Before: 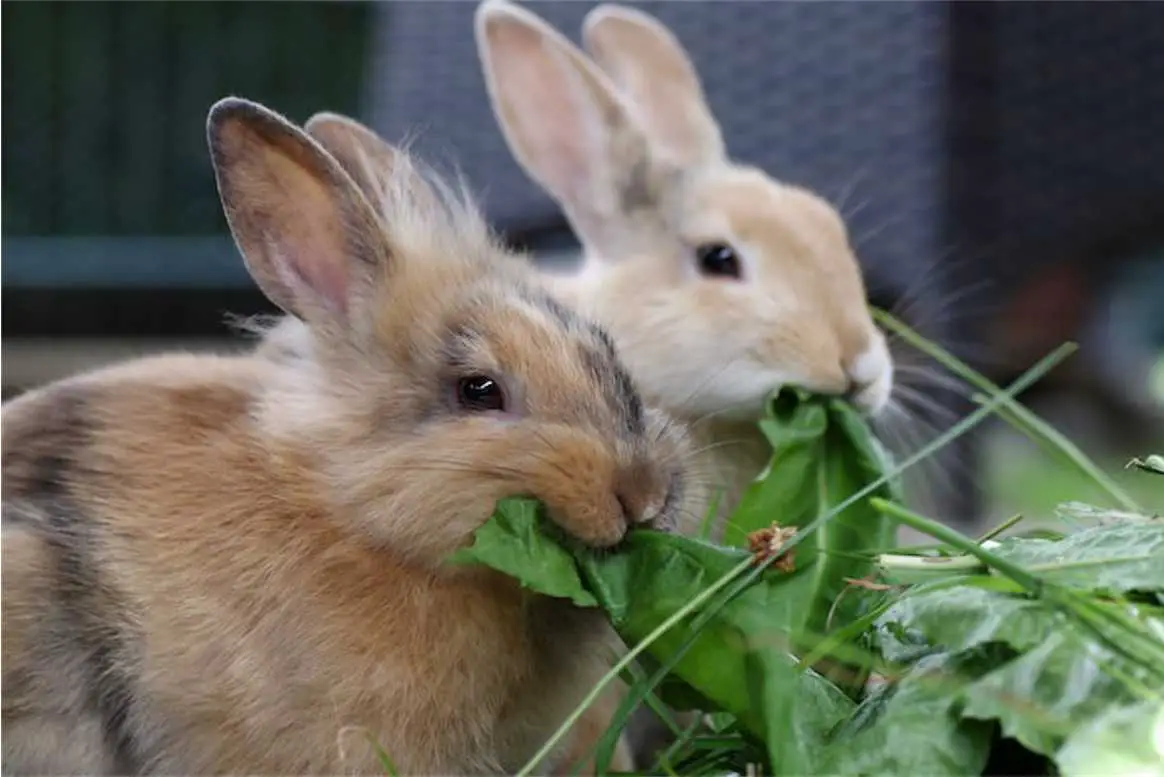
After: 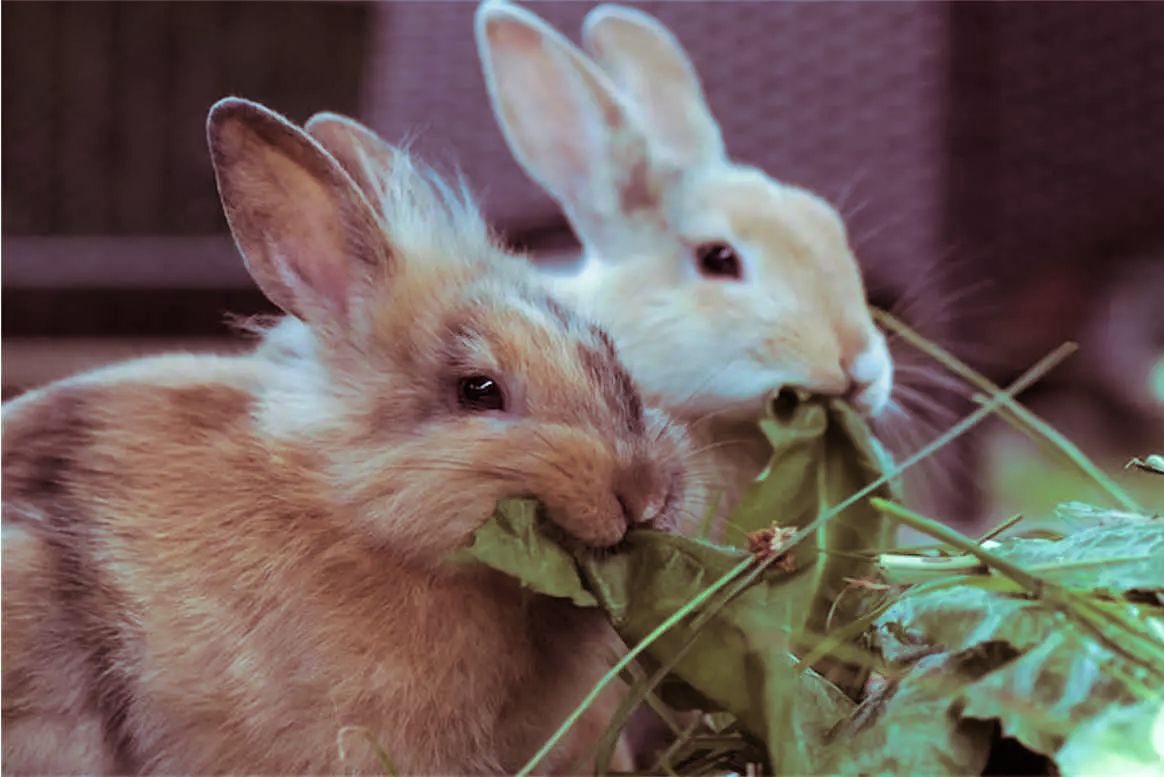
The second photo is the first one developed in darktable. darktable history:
color correction: highlights a* -10.04, highlights b* -10.37
velvia: on, module defaults
split-toning: on, module defaults
